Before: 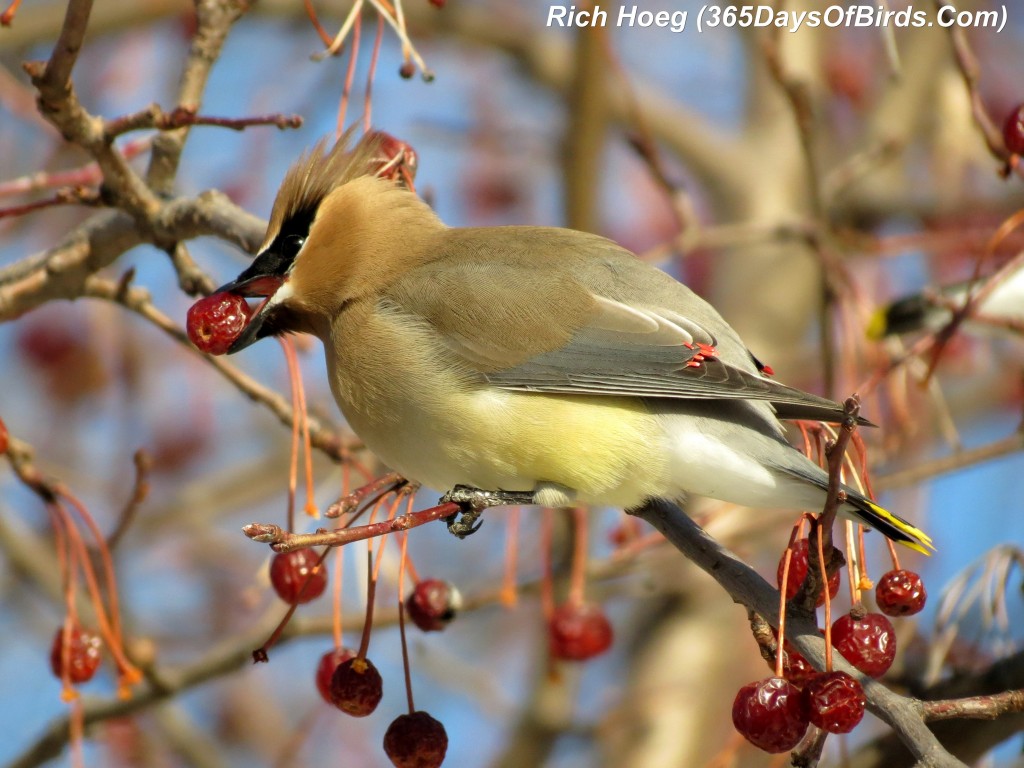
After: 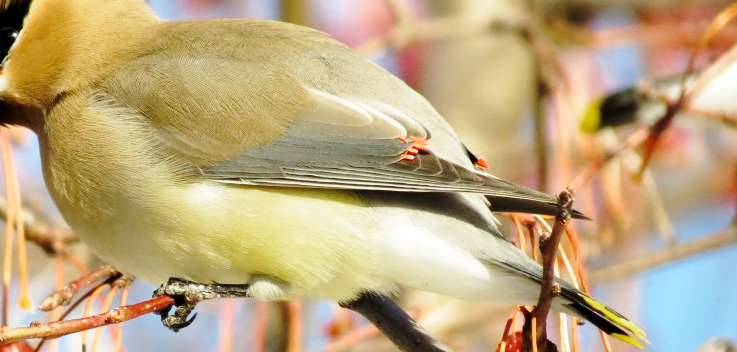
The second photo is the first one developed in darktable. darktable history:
base curve: curves: ch0 [(0, 0) (0.028, 0.03) (0.121, 0.232) (0.46, 0.748) (0.859, 0.968) (1, 1)], preserve colors none
bloom: size 3%, threshold 100%, strength 0%
crop and rotate: left 27.938%, top 27.046%, bottom 27.046%
color zones: curves: ch0 [(0, 0.558) (0.143, 0.548) (0.286, 0.447) (0.429, 0.259) (0.571, 0.5) (0.714, 0.5) (0.857, 0.593) (1, 0.558)]; ch1 [(0, 0.543) (0.01, 0.544) (0.12, 0.492) (0.248, 0.458) (0.5, 0.534) (0.748, 0.5) (0.99, 0.469) (1, 0.543)]; ch2 [(0, 0.507) (0.143, 0.522) (0.286, 0.505) (0.429, 0.5) (0.571, 0.5) (0.714, 0.5) (0.857, 0.5) (1, 0.507)]
